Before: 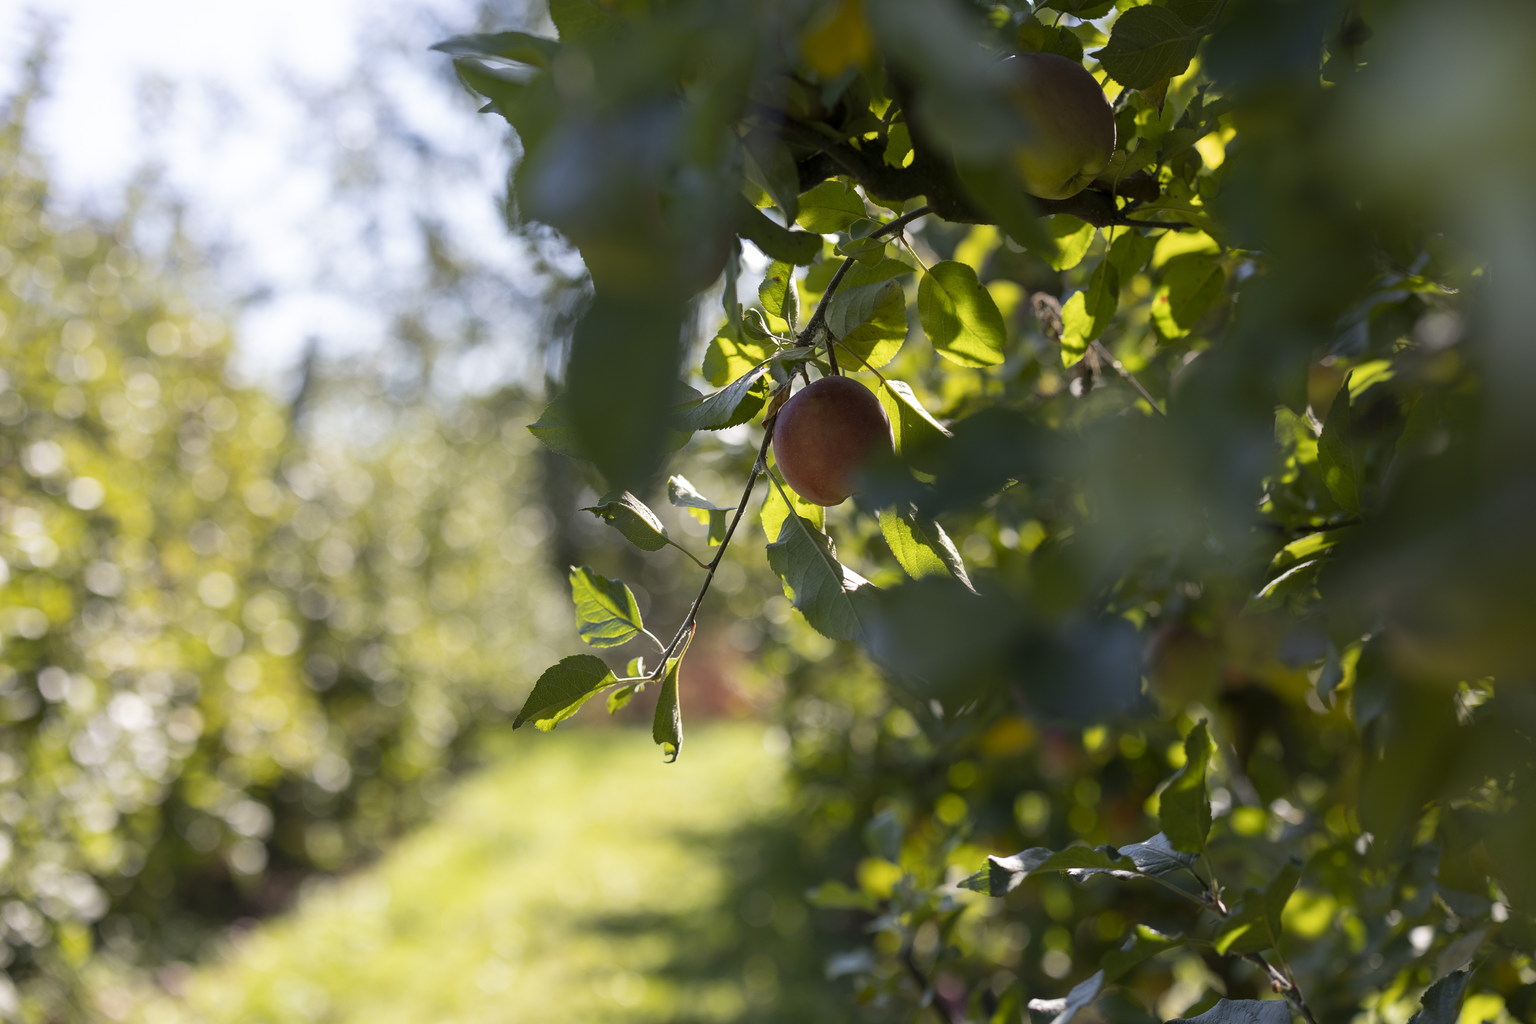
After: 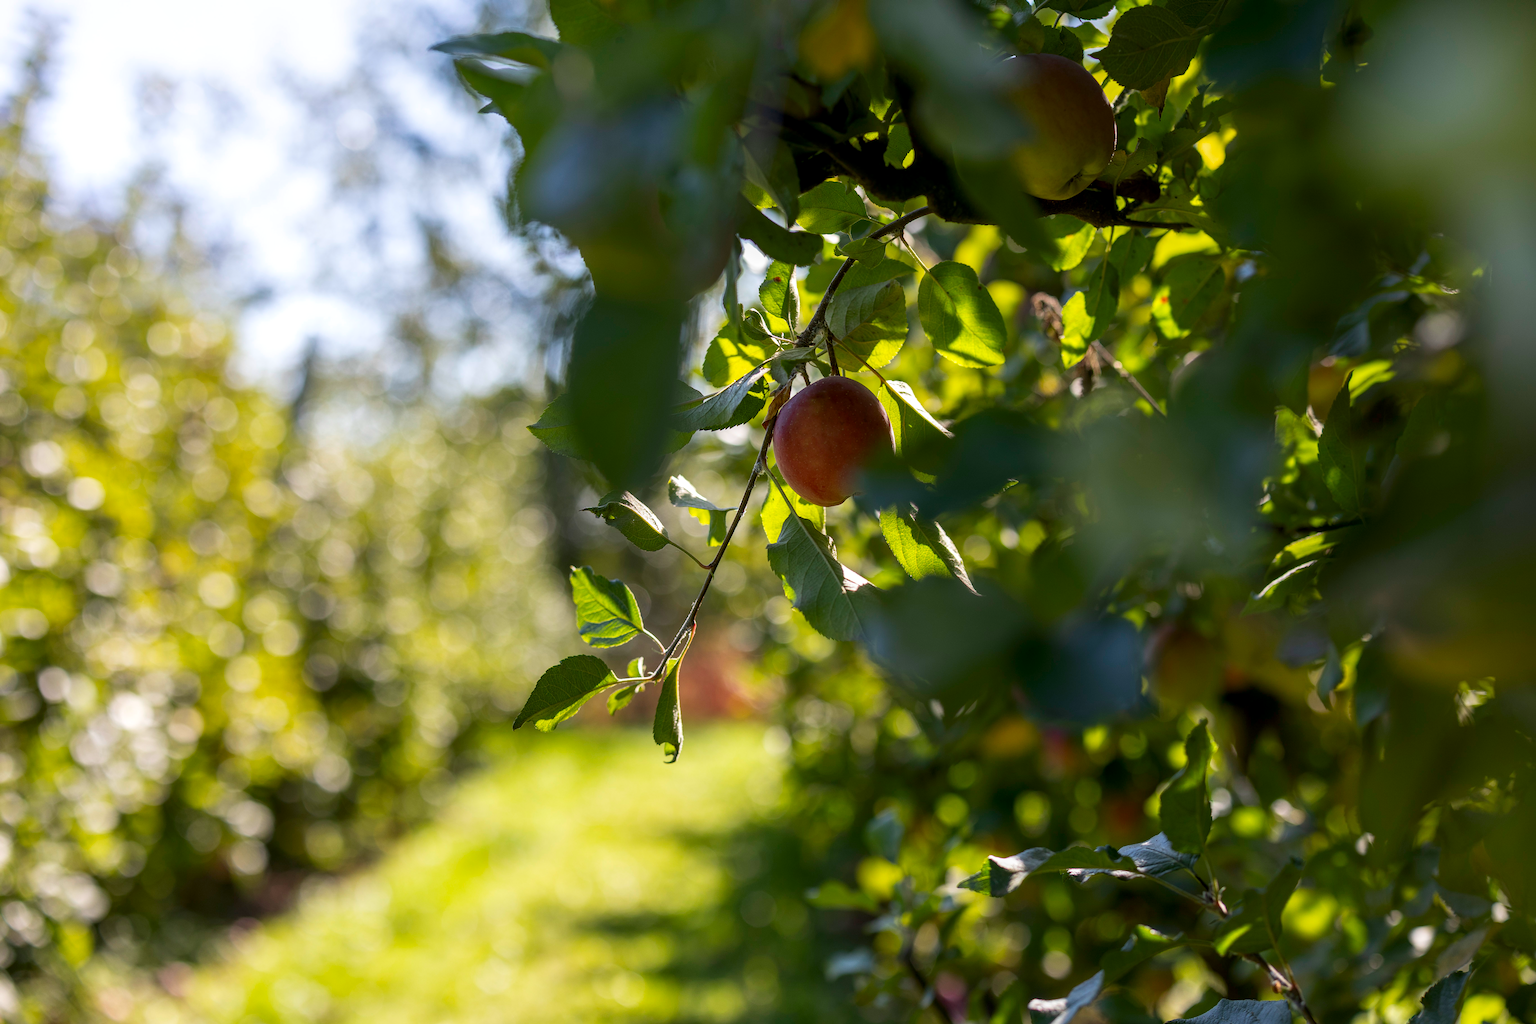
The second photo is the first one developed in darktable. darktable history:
contrast brightness saturation: brightness -0.028, saturation 0.358
local contrast: on, module defaults
